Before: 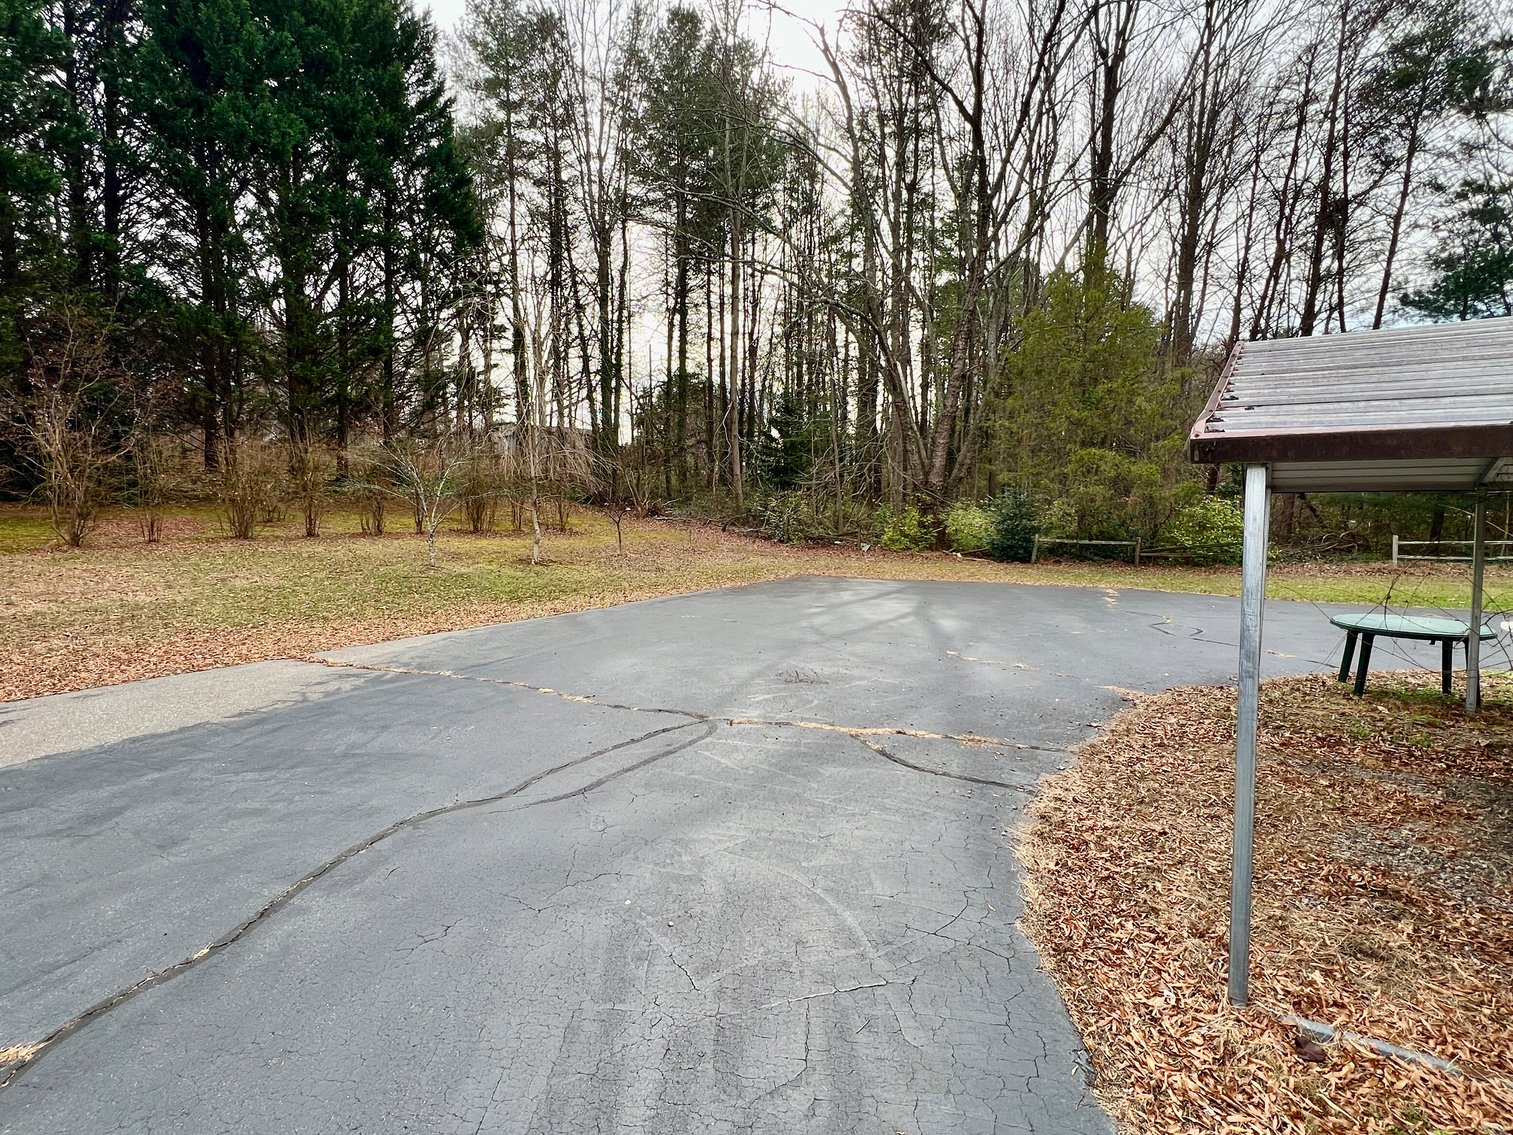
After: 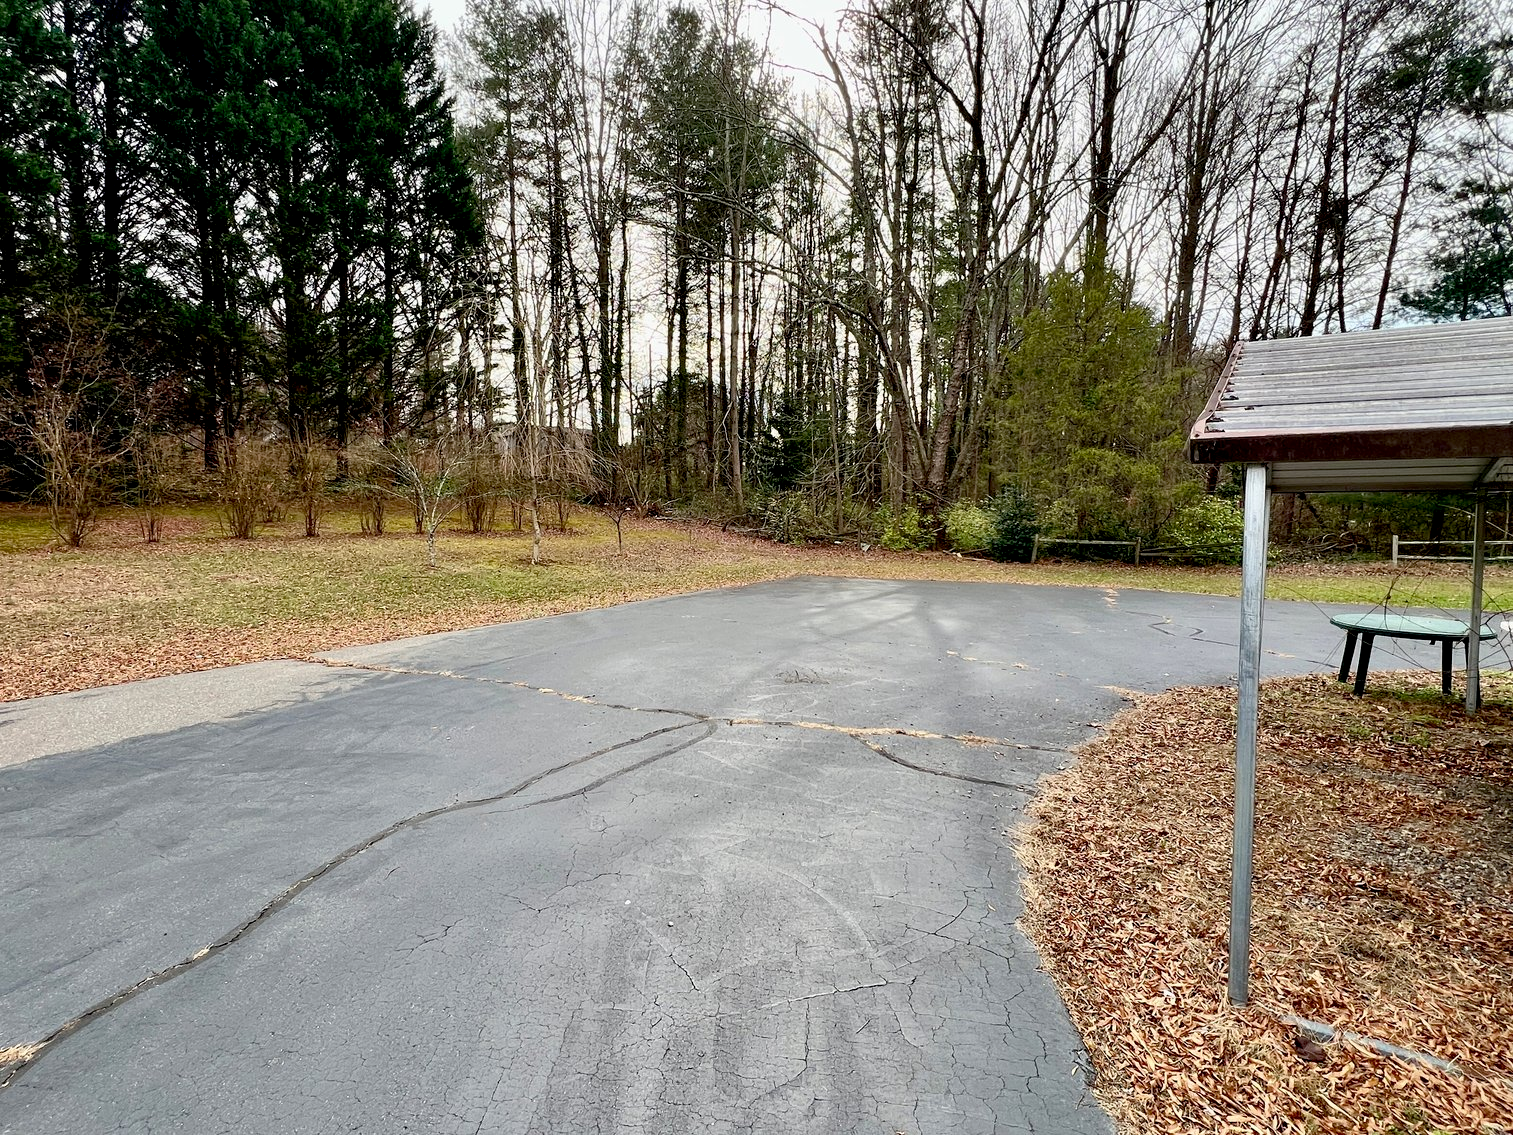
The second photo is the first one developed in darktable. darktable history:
exposure: black level correction 0.01, exposure 0.016 EV, compensate exposure bias true, compensate highlight preservation false
